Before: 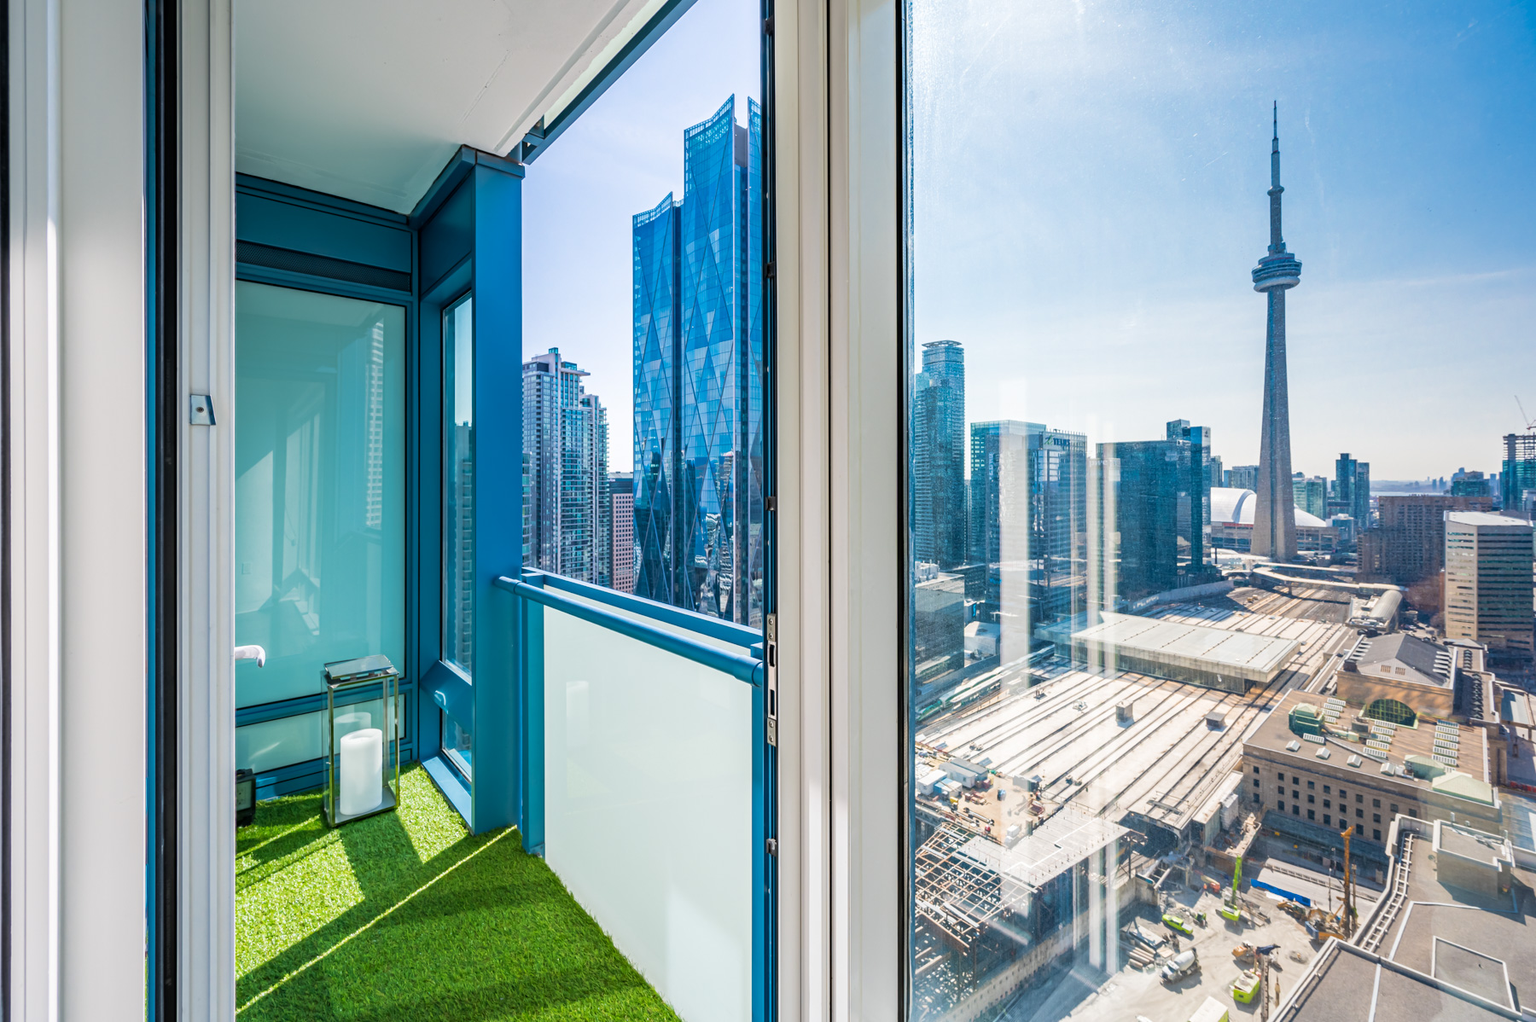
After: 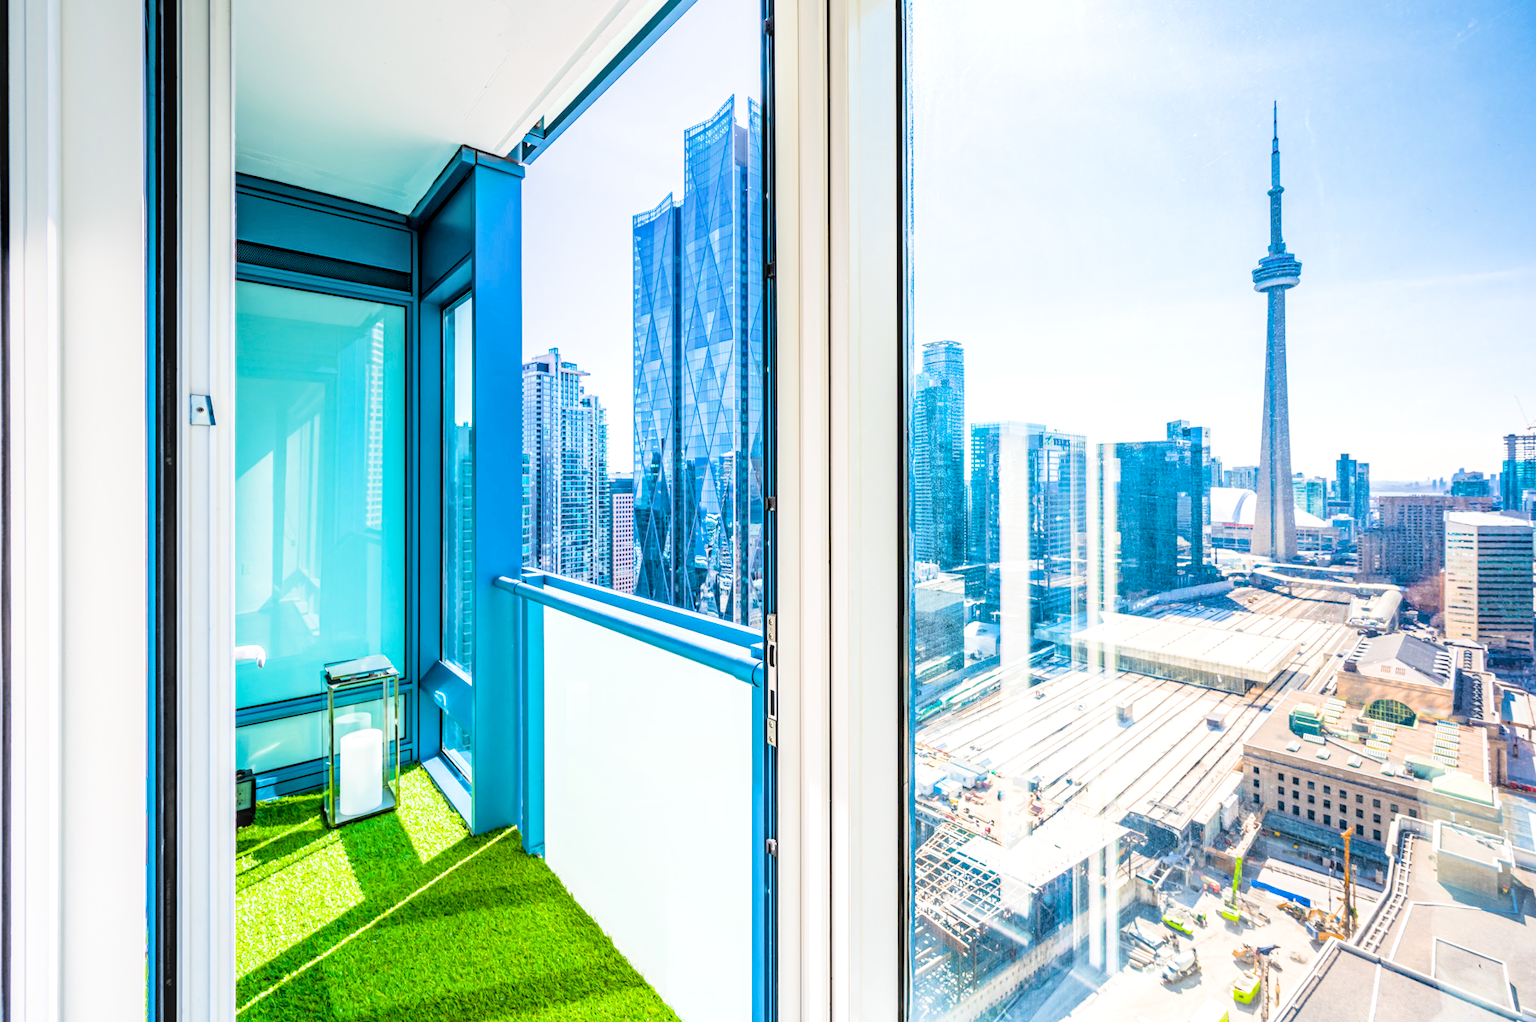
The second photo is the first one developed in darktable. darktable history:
local contrast: on, module defaults
filmic rgb: black relative exposure -5 EV, hardness 2.88, contrast 1.3, highlights saturation mix -30%
exposure: black level correction 0, exposure 1.4 EV, compensate highlight preservation false
color balance rgb: perceptual saturation grading › global saturation 30%, global vibrance 20%
